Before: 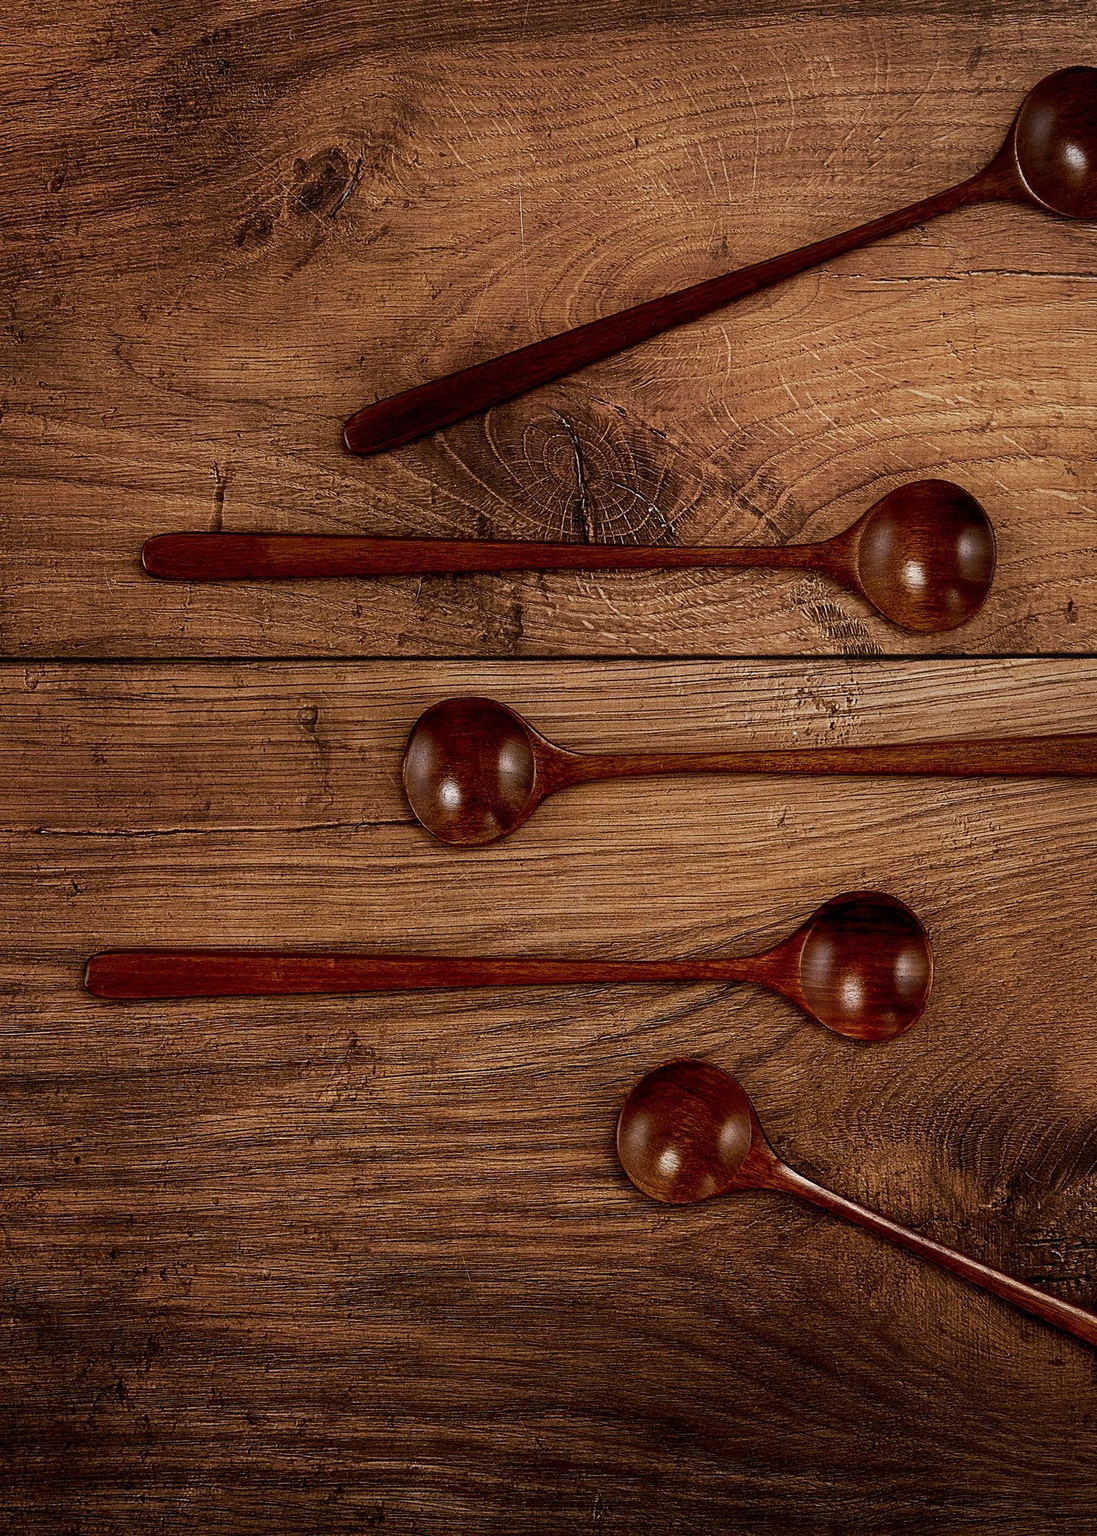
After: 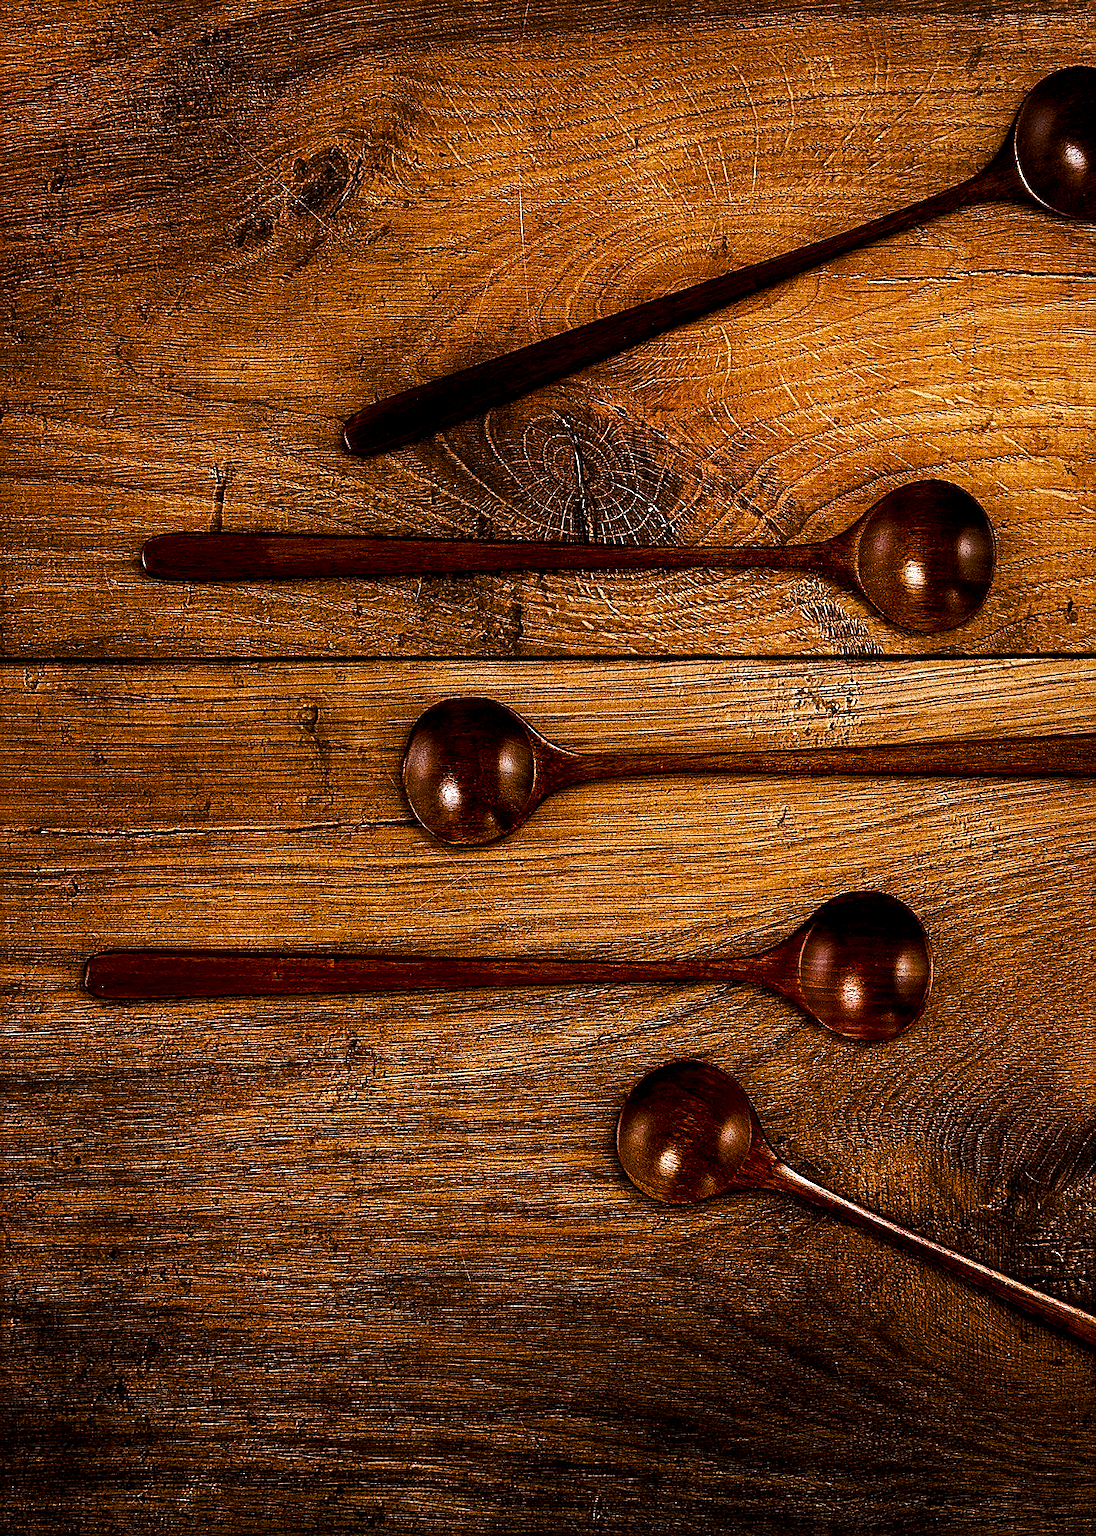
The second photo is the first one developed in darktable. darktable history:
color balance rgb: global offset › luminance -0.37%, perceptual saturation grading › highlights -17.77%, perceptual saturation grading › mid-tones 33.1%, perceptual saturation grading › shadows 50.52%, perceptual brilliance grading › highlights 20%, perceptual brilliance grading › mid-tones 20%, perceptual brilliance grading › shadows -20%, global vibrance 50%
sharpen: on, module defaults
tone curve: curves: ch0 [(0, 0) (0.003, 0.003) (0.011, 0.01) (0.025, 0.023) (0.044, 0.041) (0.069, 0.064) (0.1, 0.092) (0.136, 0.125) (0.177, 0.163) (0.224, 0.207) (0.277, 0.255) (0.335, 0.309) (0.399, 0.375) (0.468, 0.459) (0.543, 0.548) (0.623, 0.629) (0.709, 0.716) (0.801, 0.808) (0.898, 0.911) (1, 1)], preserve colors none
